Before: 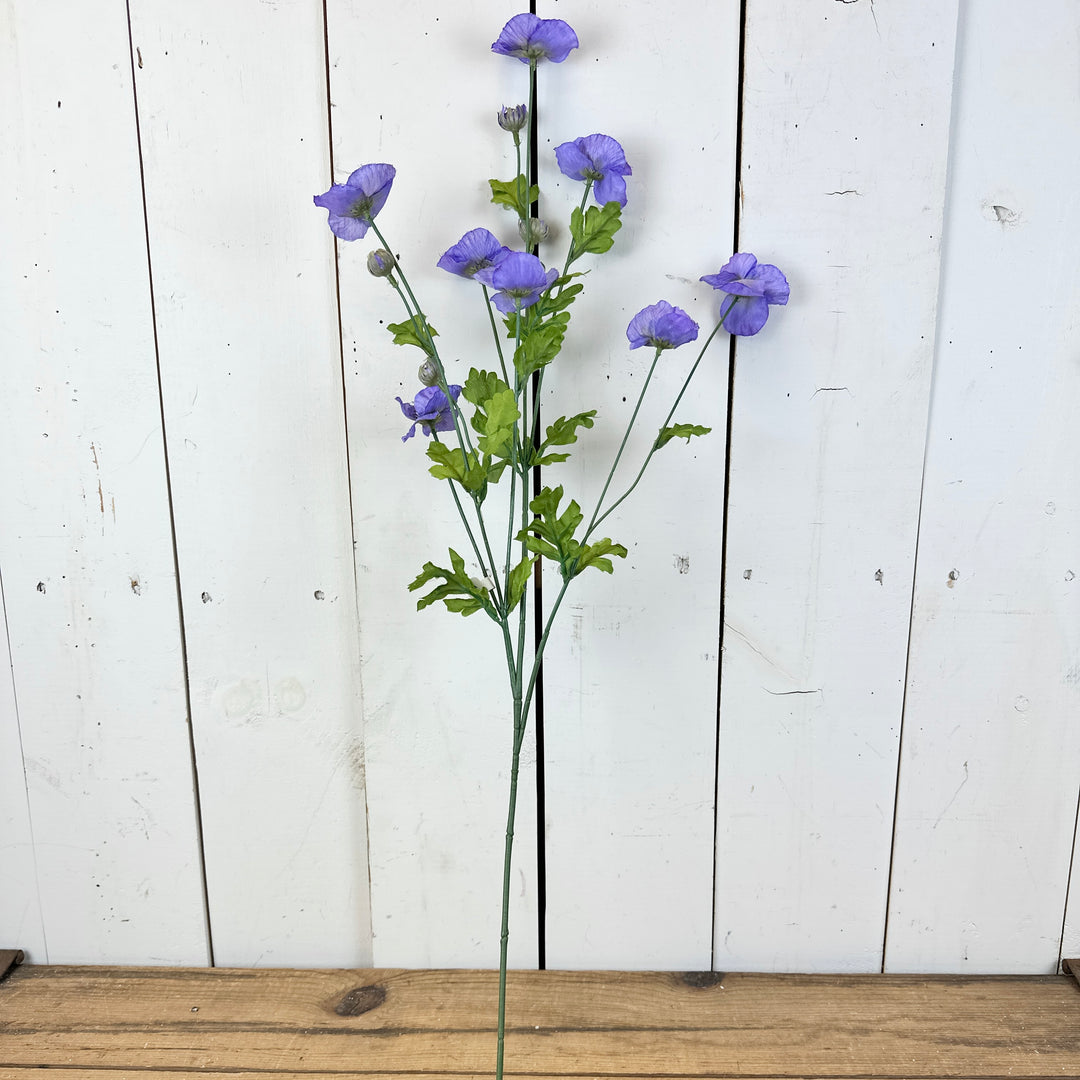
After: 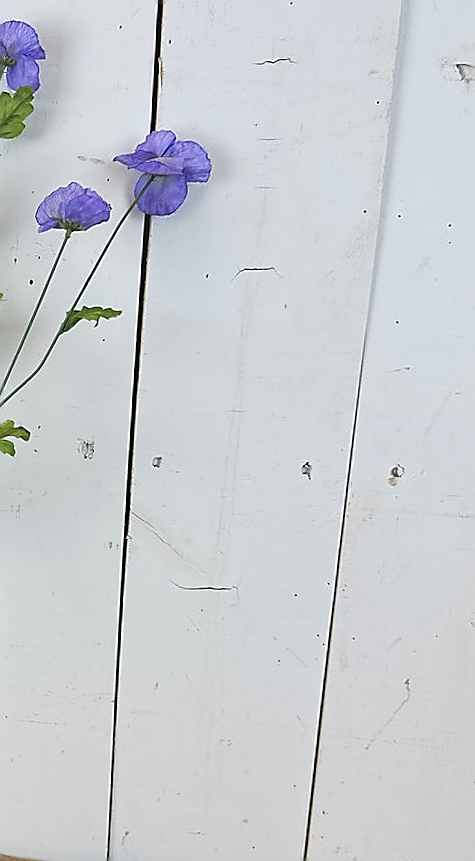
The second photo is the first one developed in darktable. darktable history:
rotate and perspective: rotation 1.69°, lens shift (vertical) -0.023, lens shift (horizontal) -0.291, crop left 0.025, crop right 0.988, crop top 0.092, crop bottom 0.842
exposure: black level correction -0.014, exposure -0.193 EV, compensate highlight preservation false
sharpen: radius 1.4, amount 1.25, threshold 0.7
crop: left 47.628%, top 6.643%, right 7.874%
